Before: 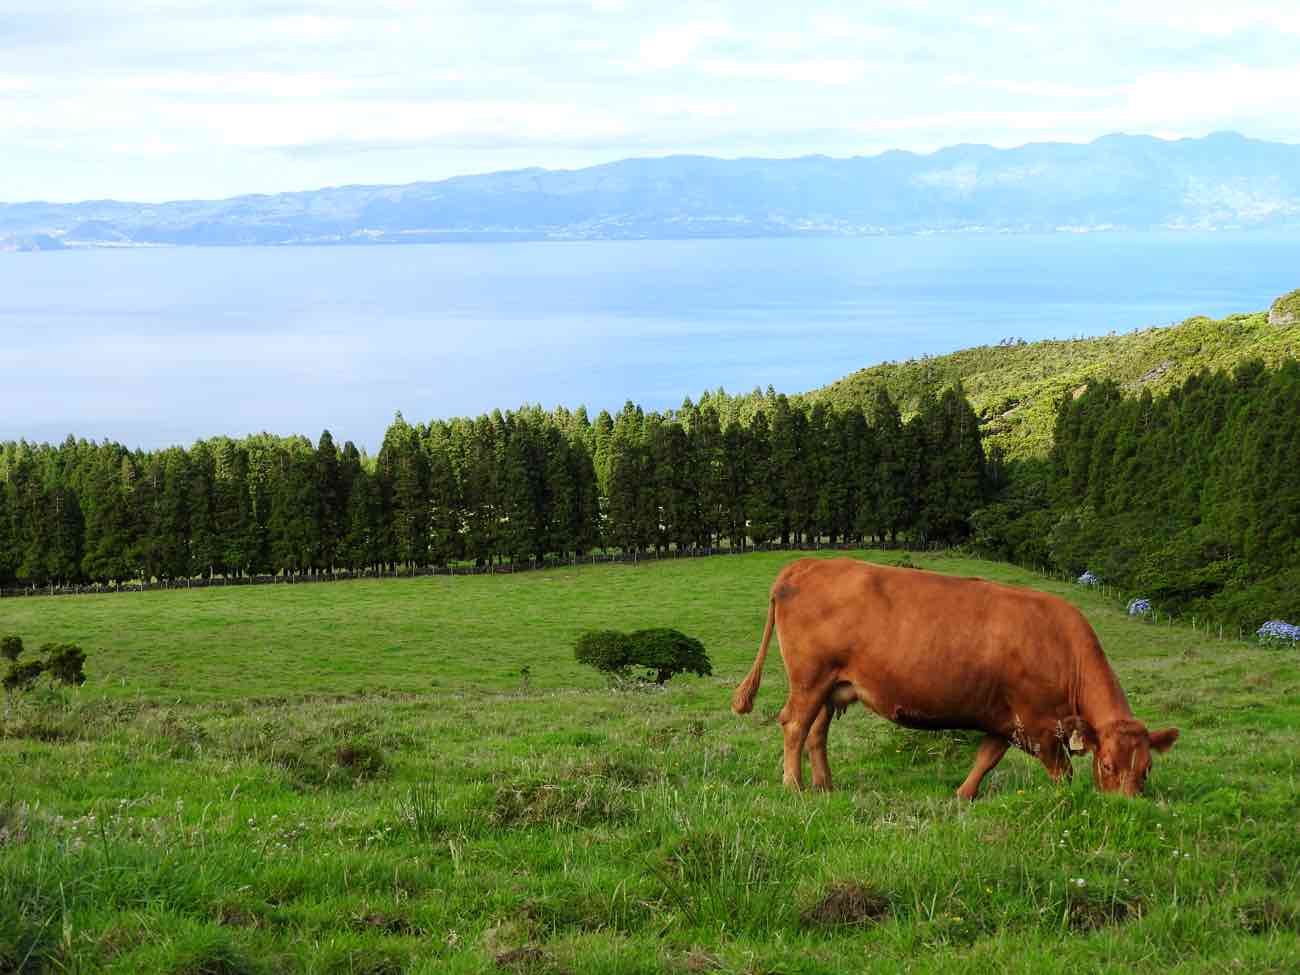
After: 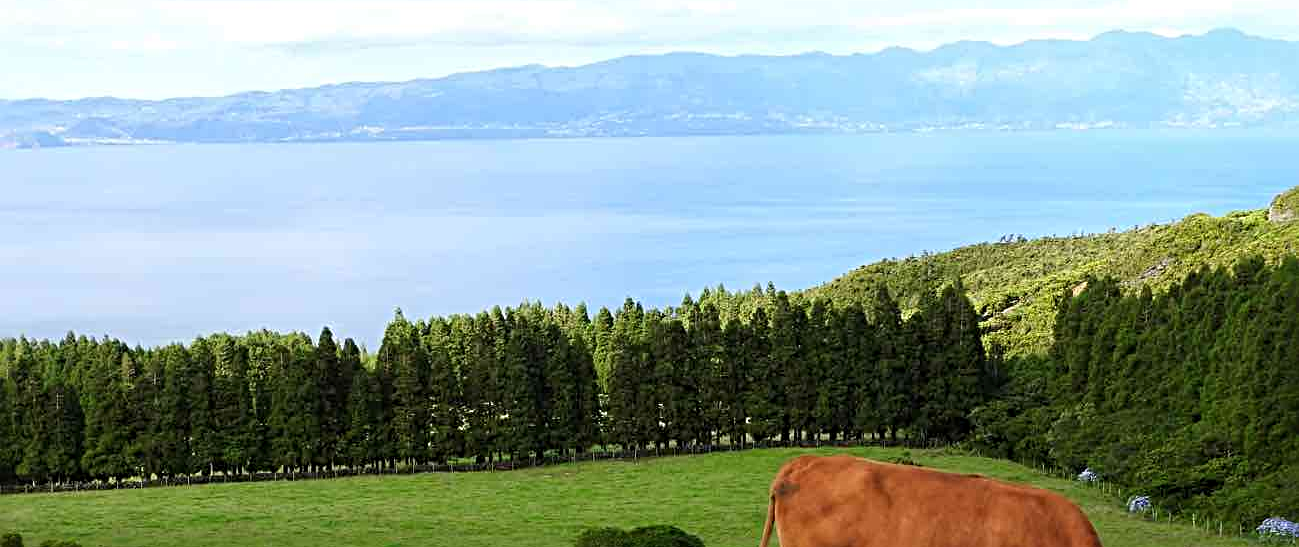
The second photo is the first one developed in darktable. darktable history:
sharpen: radius 4.883
crop and rotate: top 10.605%, bottom 33.274%
